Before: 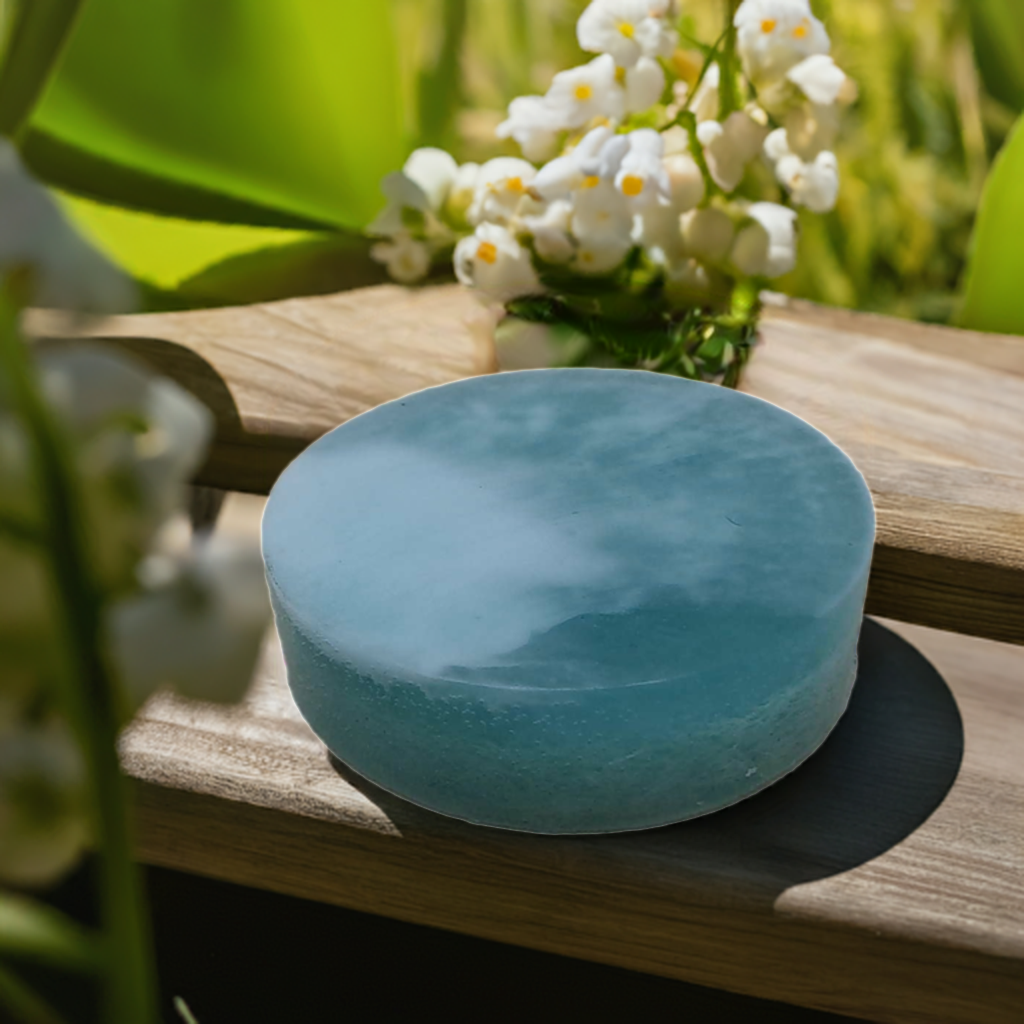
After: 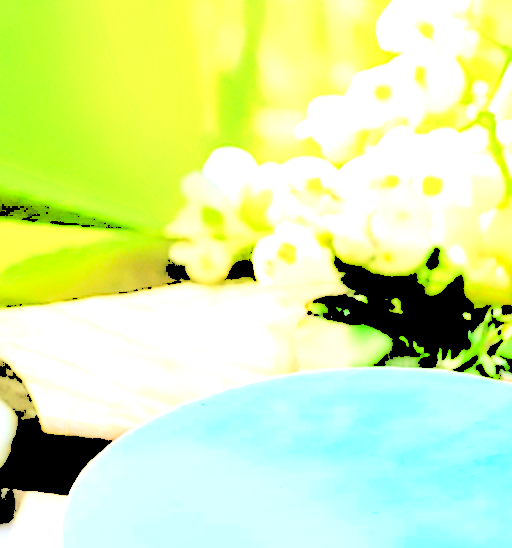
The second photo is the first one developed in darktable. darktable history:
crop: left 19.556%, right 30.401%, bottom 46.458%
exposure: black level correction 0, exposure 0.6 EV, compensate highlight preservation false
sharpen: on, module defaults
levels: levels [0.246, 0.246, 0.506]
color calibration: illuminant as shot in camera, x 0.37, y 0.382, temperature 4313.32 K
